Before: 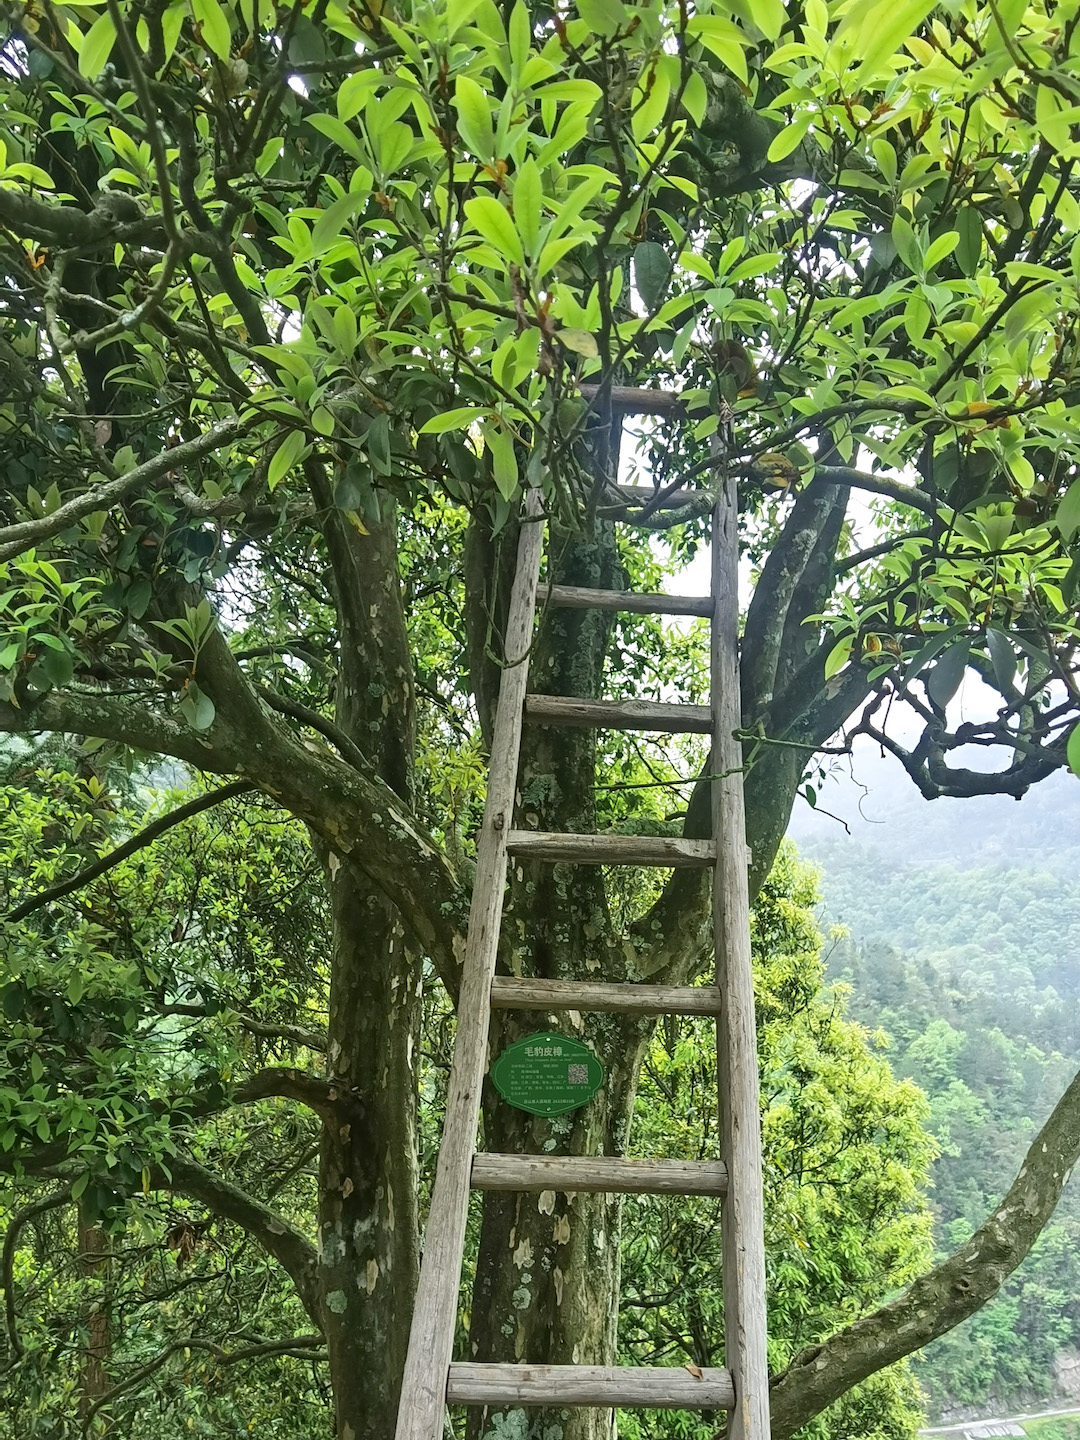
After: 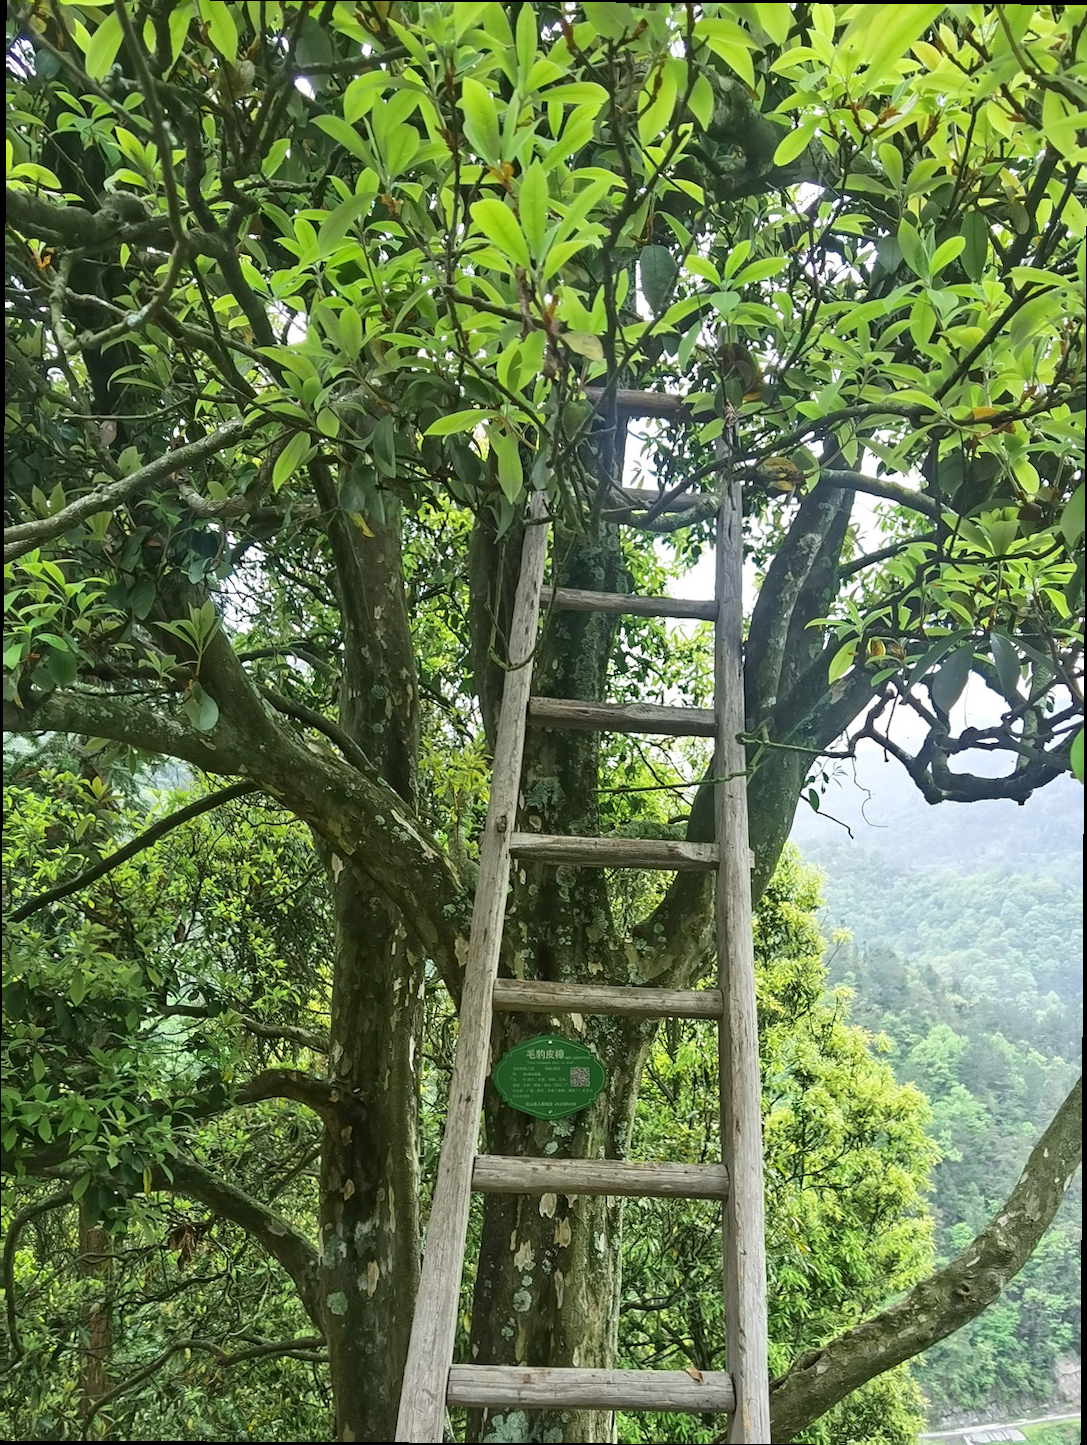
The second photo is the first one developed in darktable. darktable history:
crop and rotate: angle -0.282°
